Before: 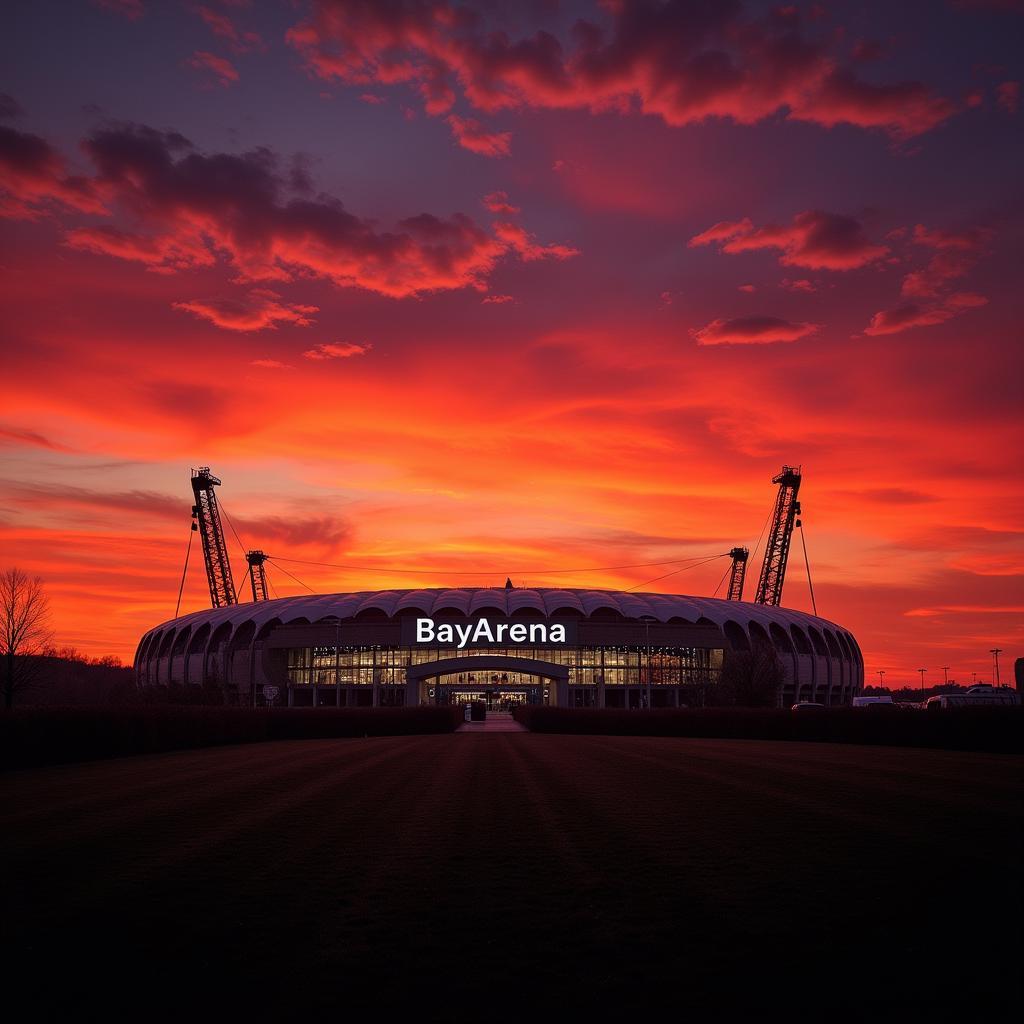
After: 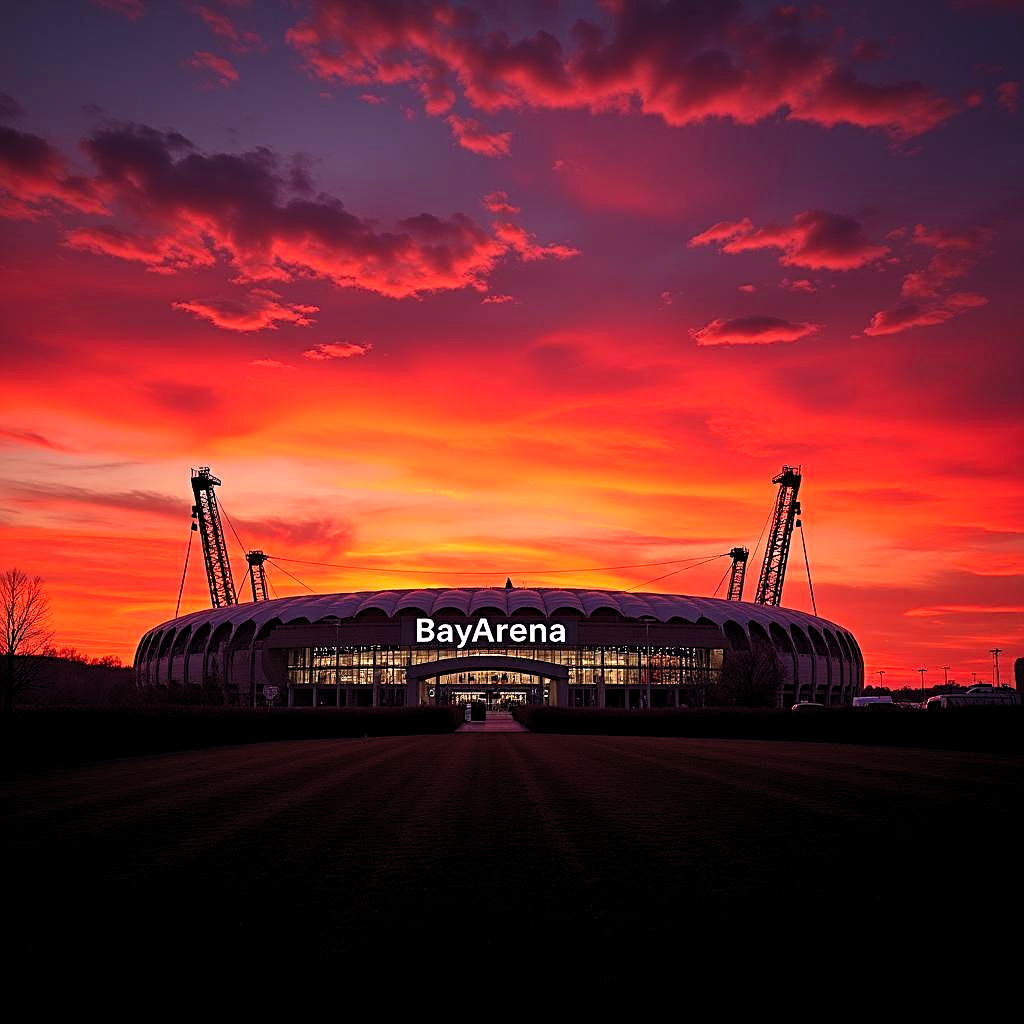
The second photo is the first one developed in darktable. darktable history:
sharpen: radius 2.774
velvia: strength 17.67%
levels: levels [0.026, 0.507, 0.987]
contrast brightness saturation: contrast 0.203, brightness 0.161, saturation 0.219
